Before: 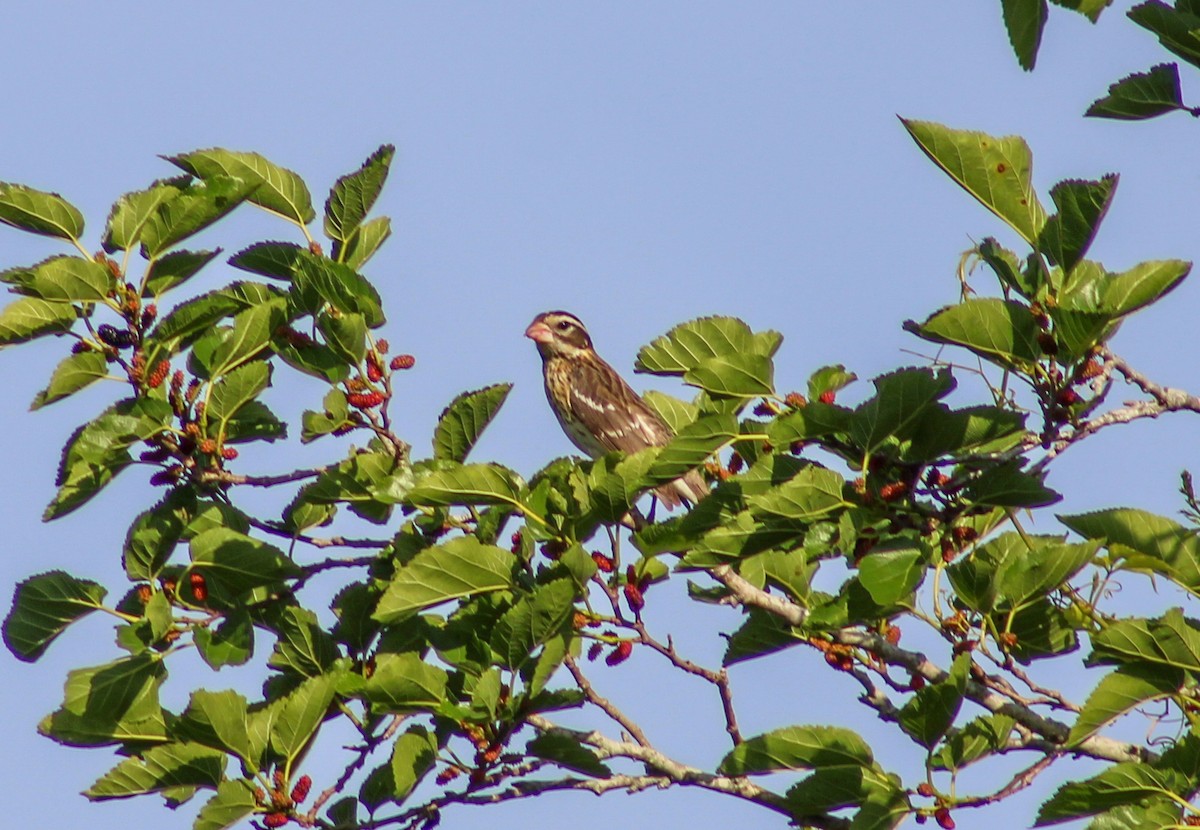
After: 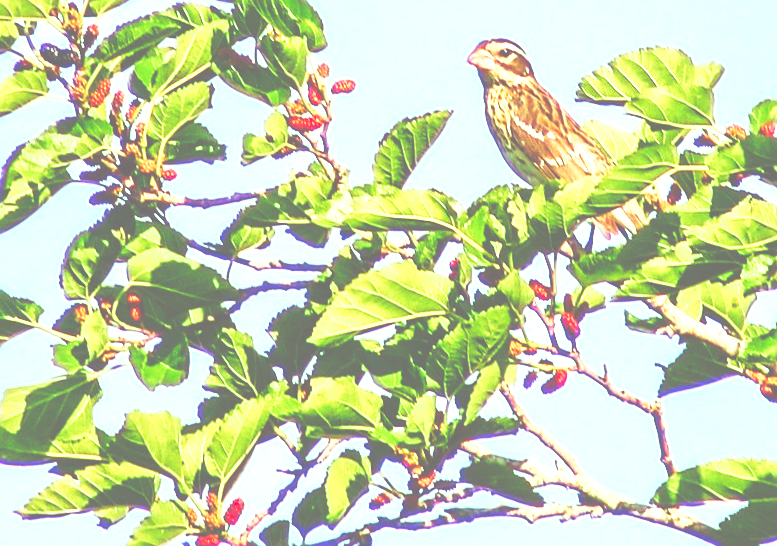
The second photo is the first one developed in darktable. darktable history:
exposure: exposure 1 EV, compensate highlight preservation false
sharpen: on, module defaults
tone curve: curves: ch0 [(0, 0) (0.003, 0.345) (0.011, 0.345) (0.025, 0.345) (0.044, 0.349) (0.069, 0.353) (0.1, 0.356) (0.136, 0.359) (0.177, 0.366) (0.224, 0.378) (0.277, 0.398) (0.335, 0.429) (0.399, 0.476) (0.468, 0.545) (0.543, 0.624) (0.623, 0.721) (0.709, 0.811) (0.801, 0.876) (0.898, 0.913) (1, 1)], preserve colors none
color balance rgb: shadows lift › luminance -9.205%, highlights gain › luminance 15.141%, highlights gain › chroma 7.105%, highlights gain › hue 127.66°, global offset › luminance 0.281%, linear chroma grading › global chroma 14.869%, perceptual saturation grading › global saturation 20%, perceptual saturation grading › highlights -48.969%, perceptual saturation grading › shadows 25.482%, global vibrance 9.201%
levels: levels [0.044, 0.416, 0.908]
crop and rotate: angle -1.1°, left 3.773%, top 32.324%, right 29.631%
